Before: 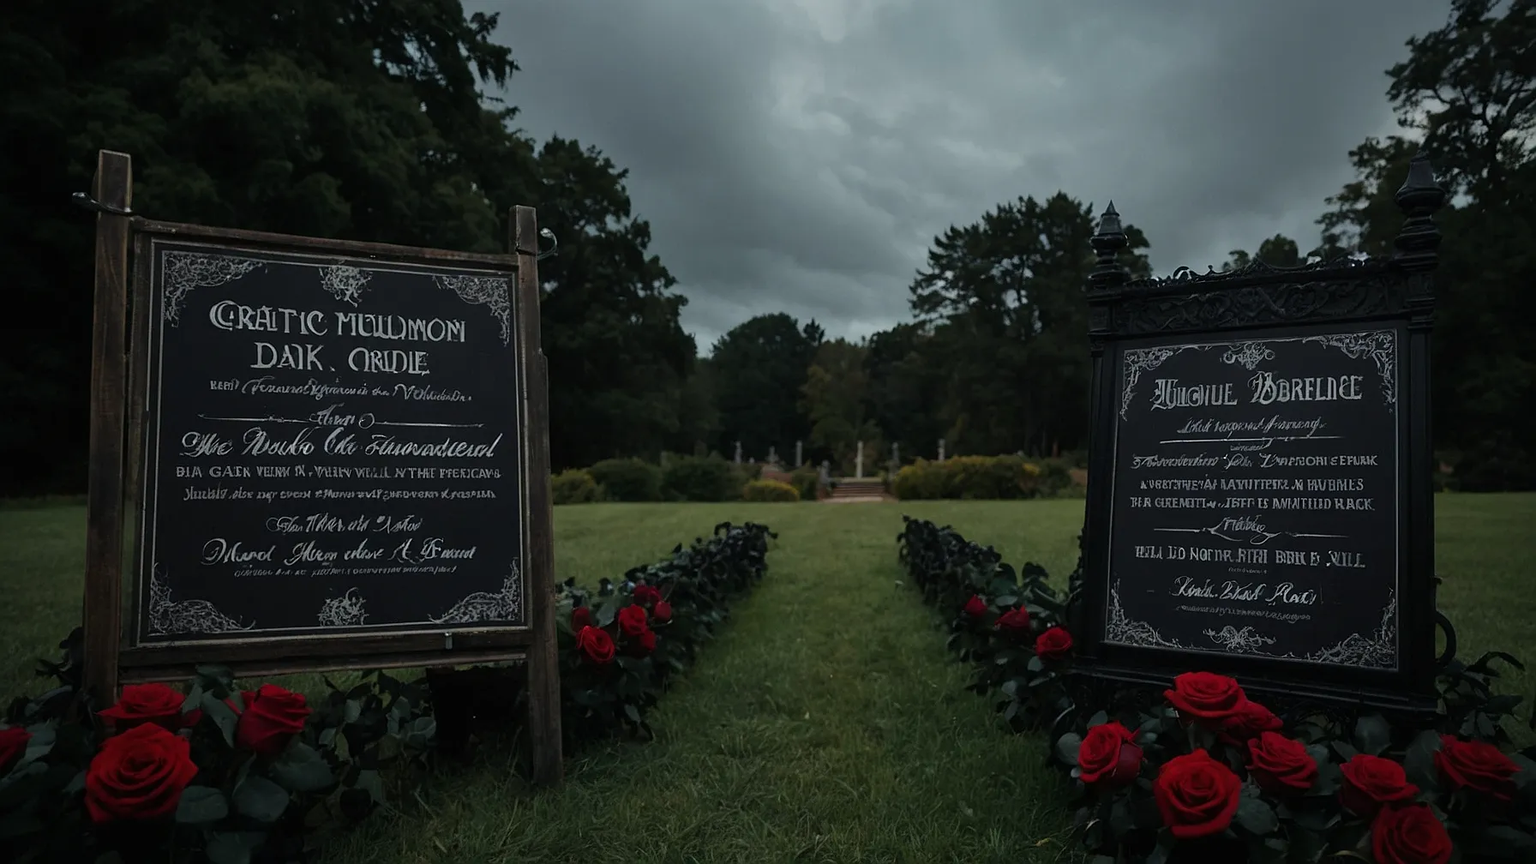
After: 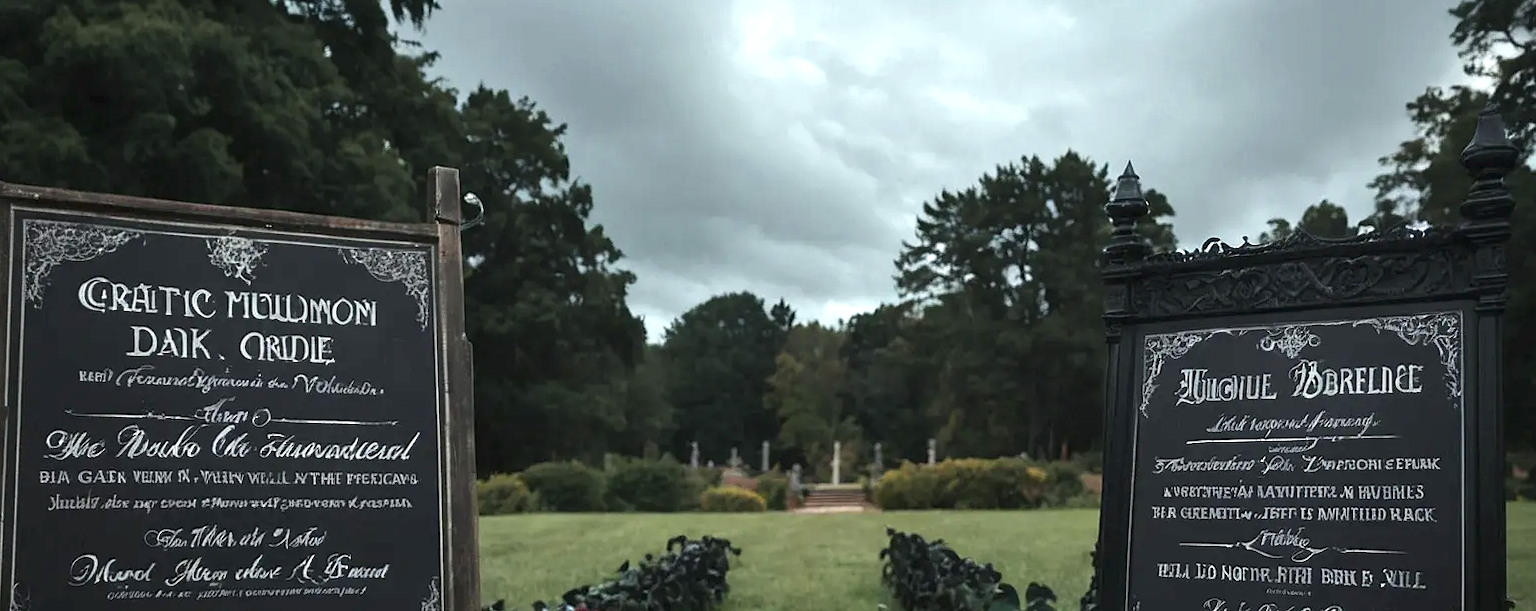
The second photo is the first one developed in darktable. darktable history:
color correction: highlights b* -0.037, saturation 0.835
crop and rotate: left 9.286%, top 7.265%, right 4.938%, bottom 31.945%
exposure: black level correction 0, exposure 1.543 EV, compensate highlight preservation false
